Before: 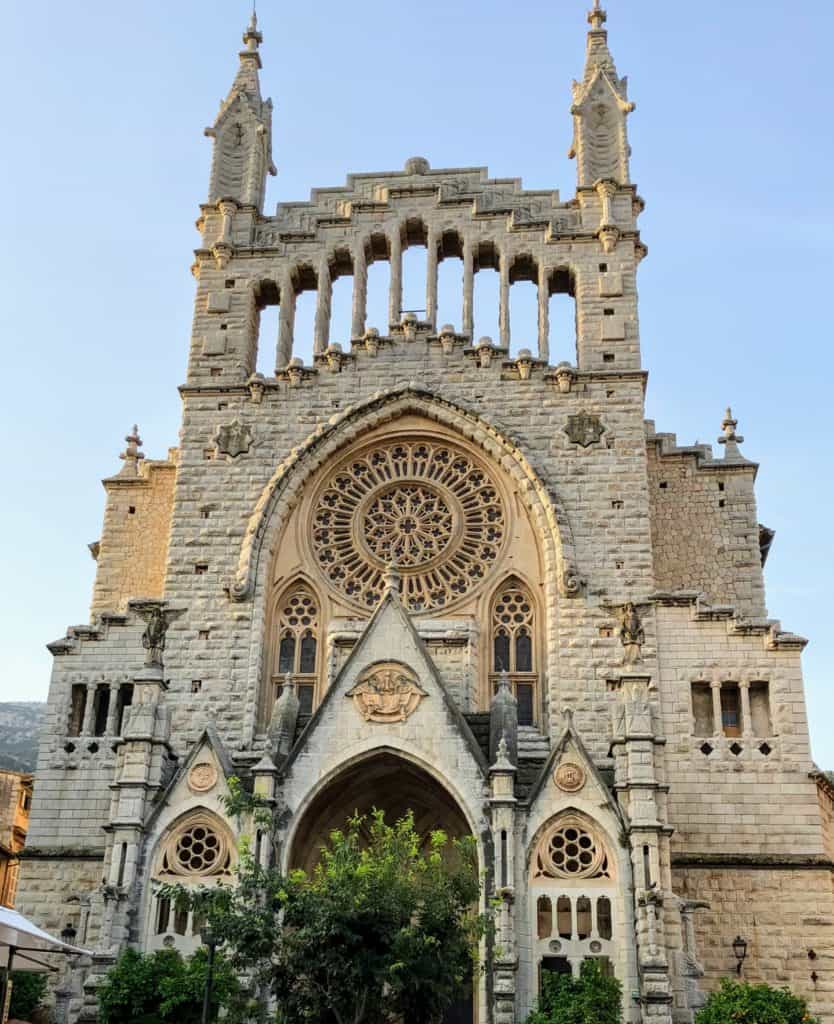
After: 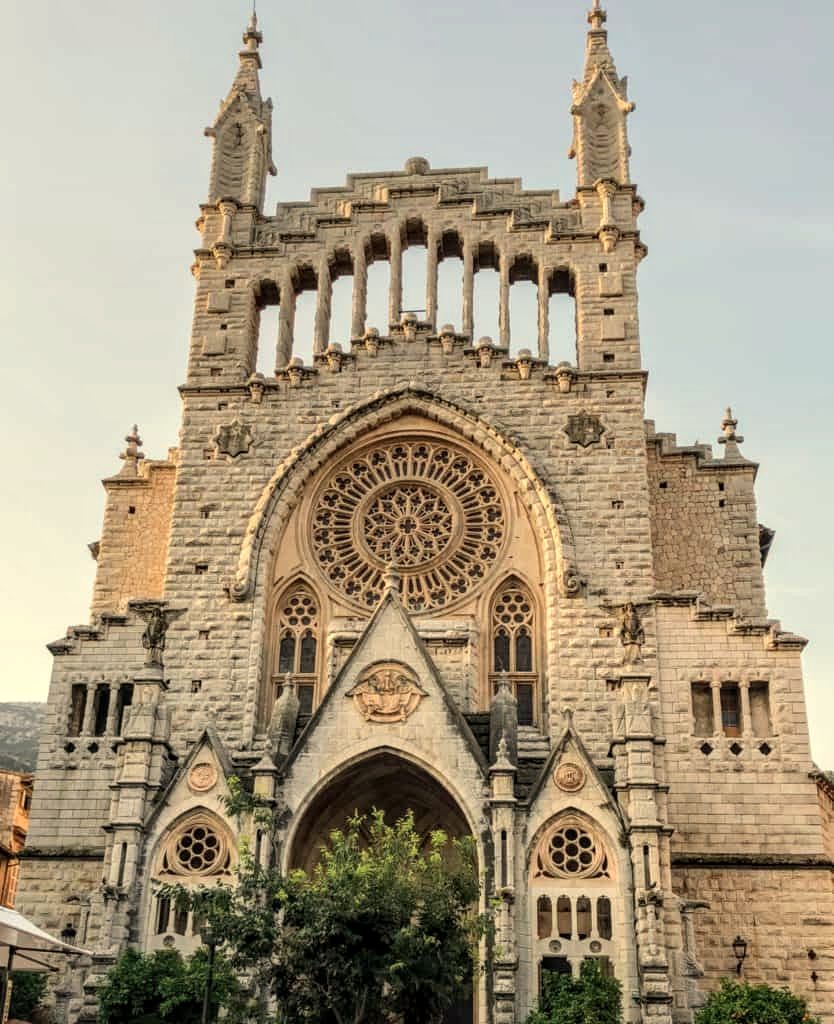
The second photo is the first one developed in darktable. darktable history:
white balance: red 1.123, blue 0.83
local contrast: on, module defaults
contrast brightness saturation: saturation -0.17
